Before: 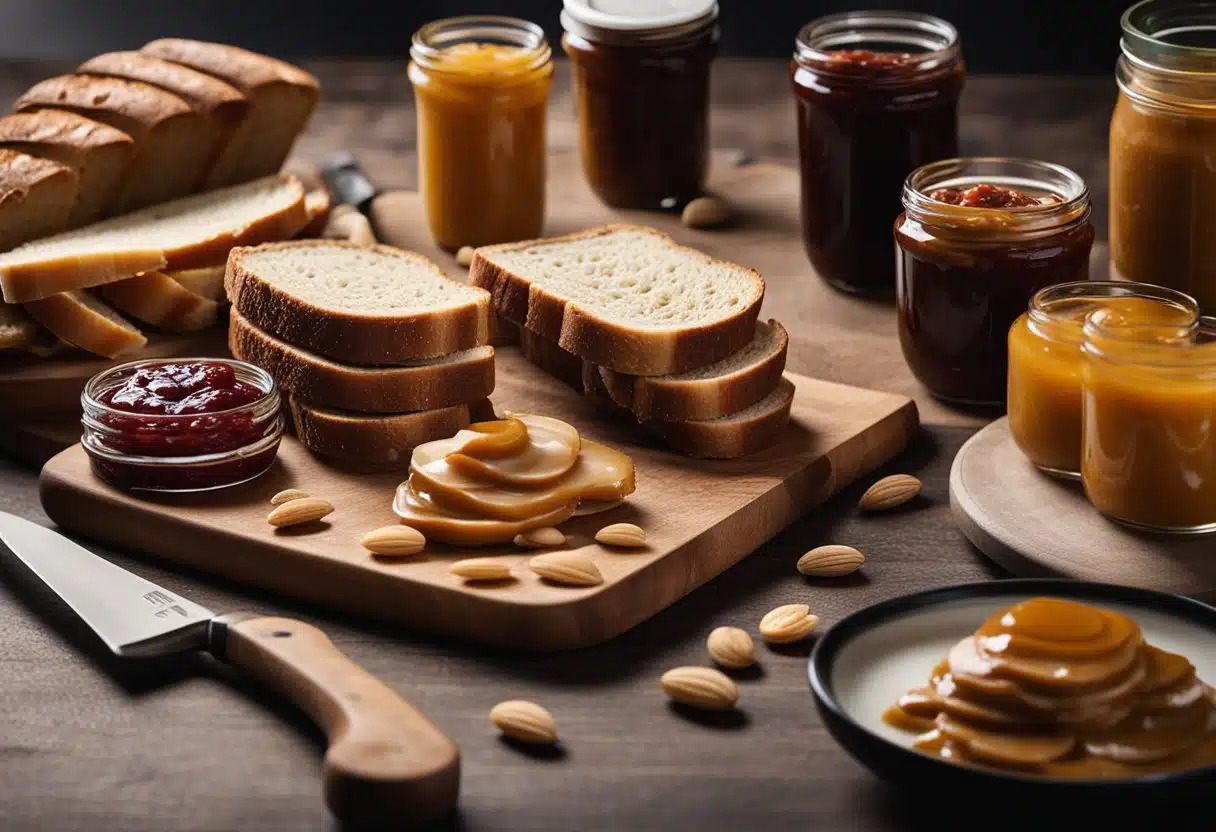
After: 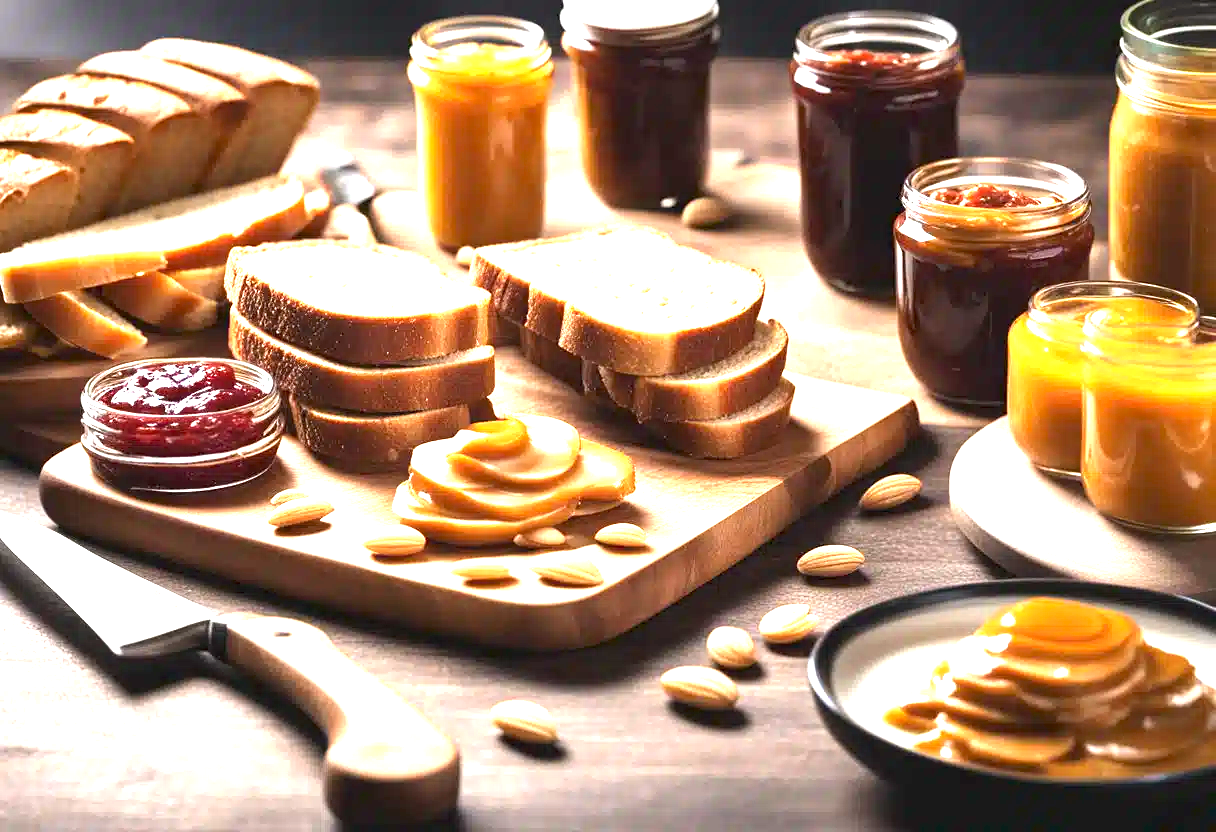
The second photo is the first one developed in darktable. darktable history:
exposure: exposure 2.207 EV, compensate highlight preservation false
